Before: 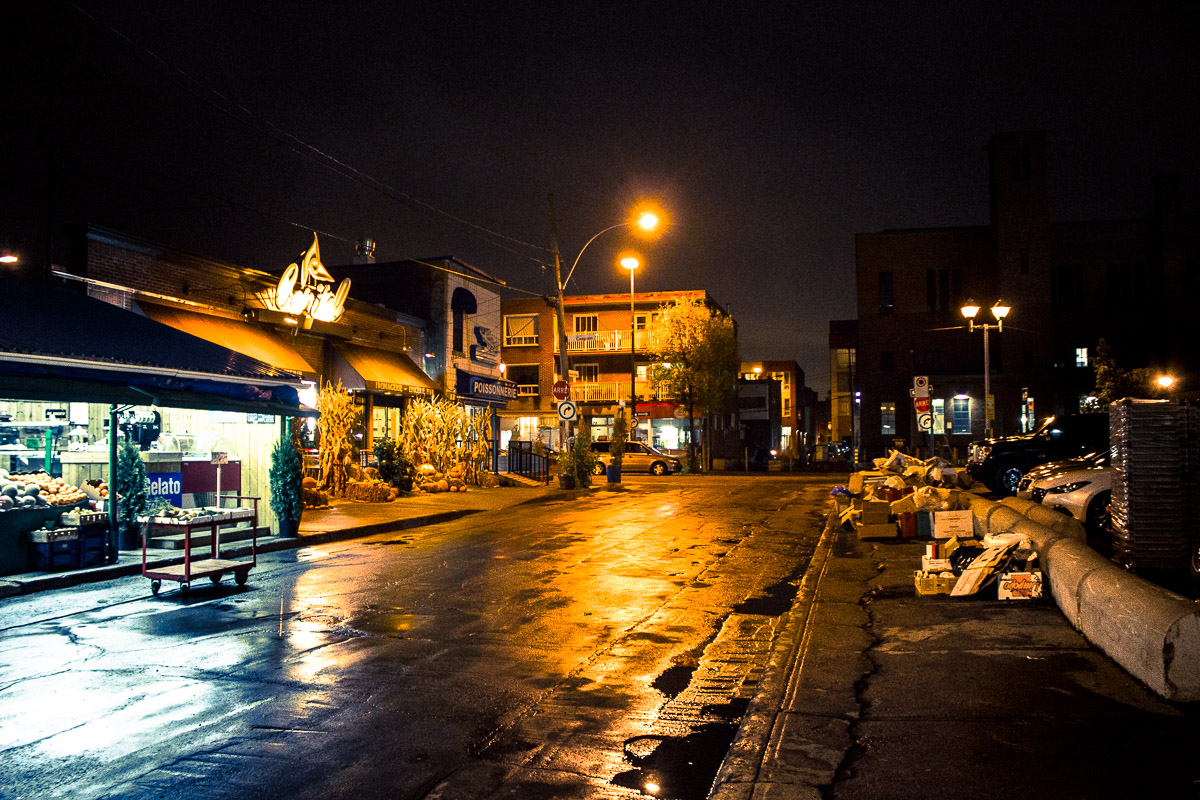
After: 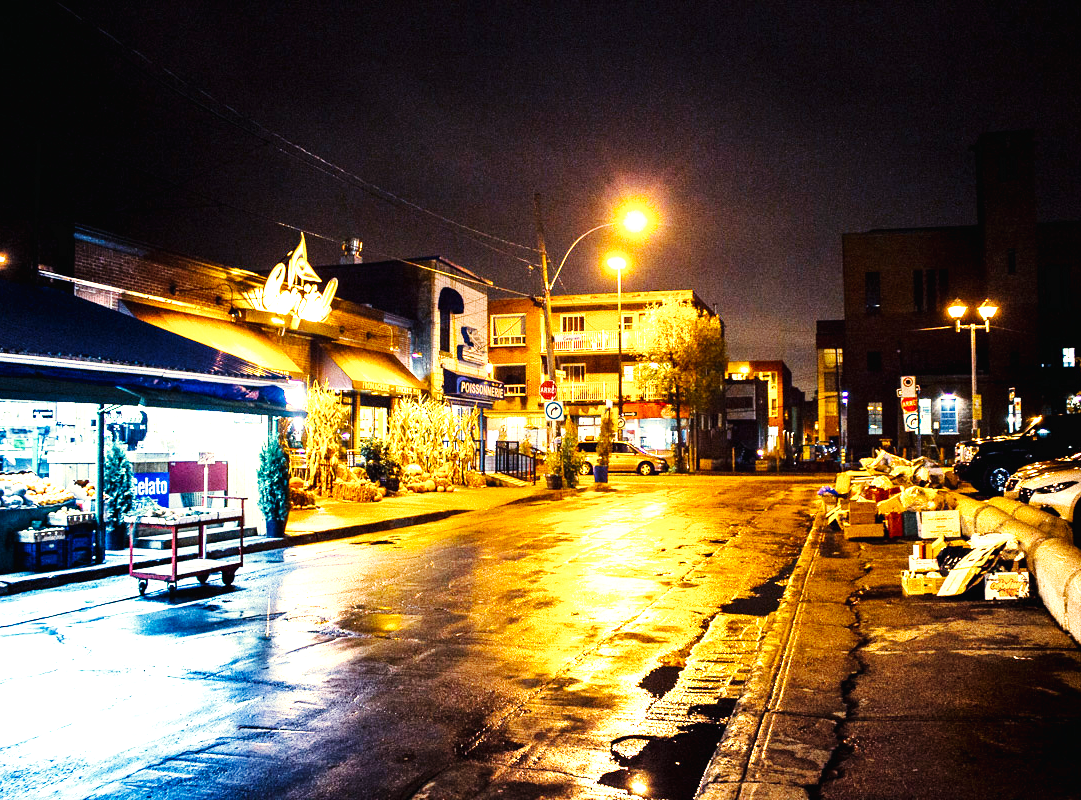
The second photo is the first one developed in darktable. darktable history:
crop and rotate: left 1.088%, right 8.807%
base curve: curves: ch0 [(0, 0.003) (0.001, 0.002) (0.006, 0.004) (0.02, 0.022) (0.048, 0.086) (0.094, 0.234) (0.162, 0.431) (0.258, 0.629) (0.385, 0.8) (0.548, 0.918) (0.751, 0.988) (1, 1)], preserve colors none
exposure: black level correction 0, exposure 1.015 EV, compensate exposure bias true, compensate highlight preservation false
